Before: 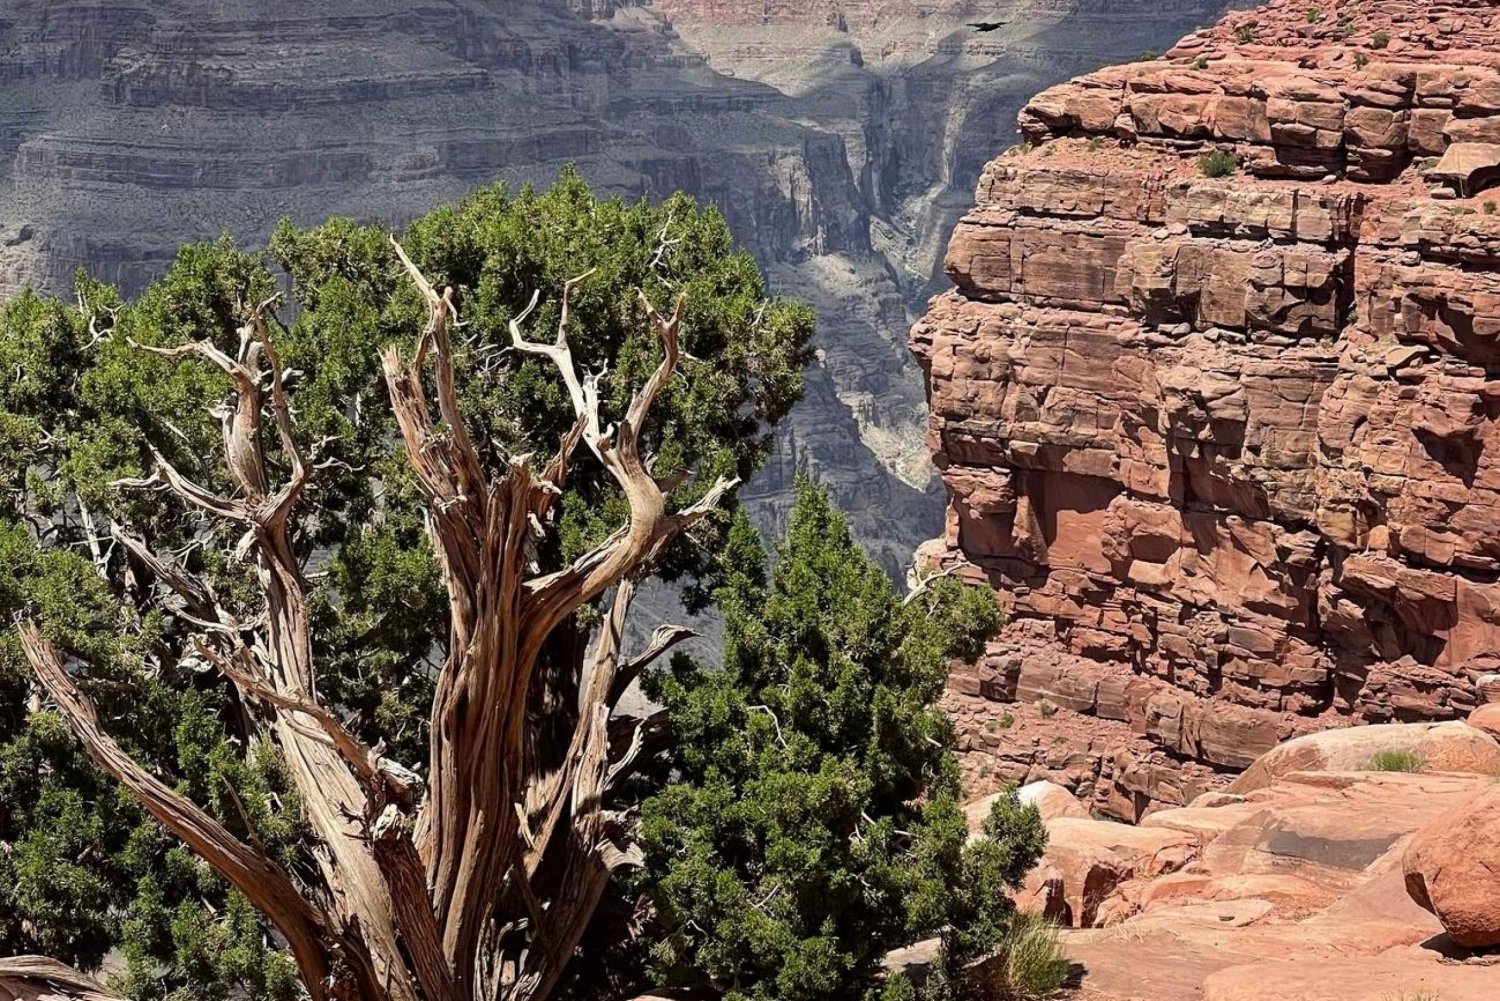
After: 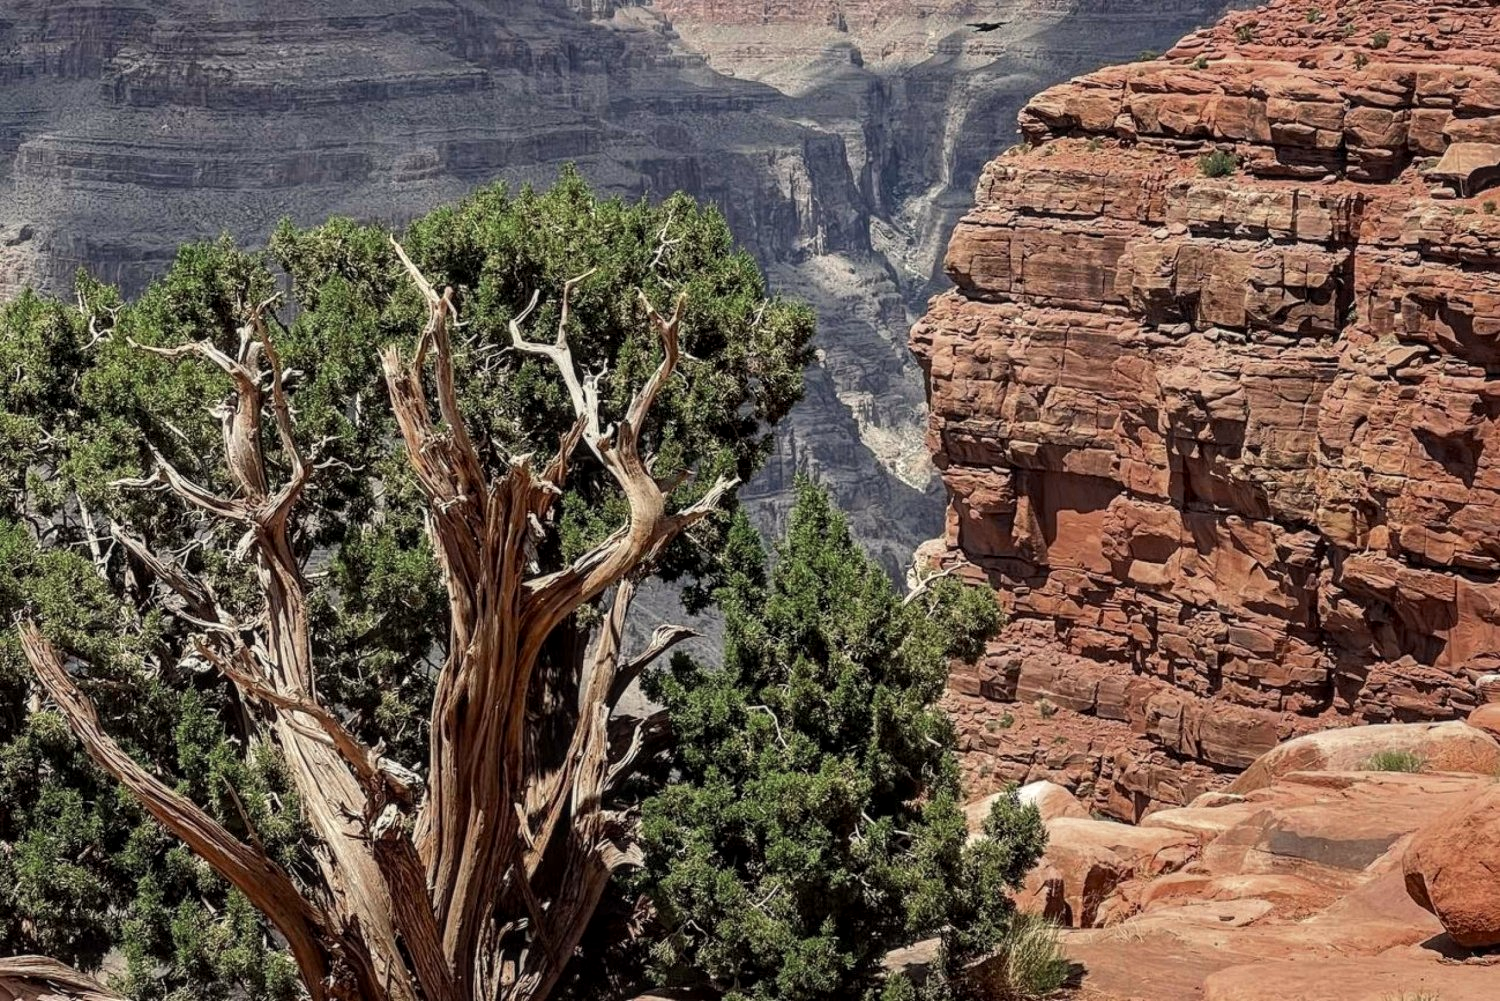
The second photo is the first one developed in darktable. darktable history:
color correction: highlights a* 0.55, highlights b* 2.78, saturation 1.1
shadows and highlights: radius 125.84, shadows 21.14, highlights -21.55, low approximation 0.01
local contrast: on, module defaults
color zones: curves: ch0 [(0, 0.5) (0.125, 0.4) (0.25, 0.5) (0.375, 0.4) (0.5, 0.4) (0.625, 0.35) (0.75, 0.35) (0.875, 0.5)]; ch1 [(0, 0.35) (0.125, 0.45) (0.25, 0.35) (0.375, 0.35) (0.5, 0.35) (0.625, 0.35) (0.75, 0.45) (0.875, 0.35)]; ch2 [(0, 0.6) (0.125, 0.5) (0.25, 0.5) (0.375, 0.6) (0.5, 0.6) (0.625, 0.5) (0.75, 0.5) (0.875, 0.5)]
